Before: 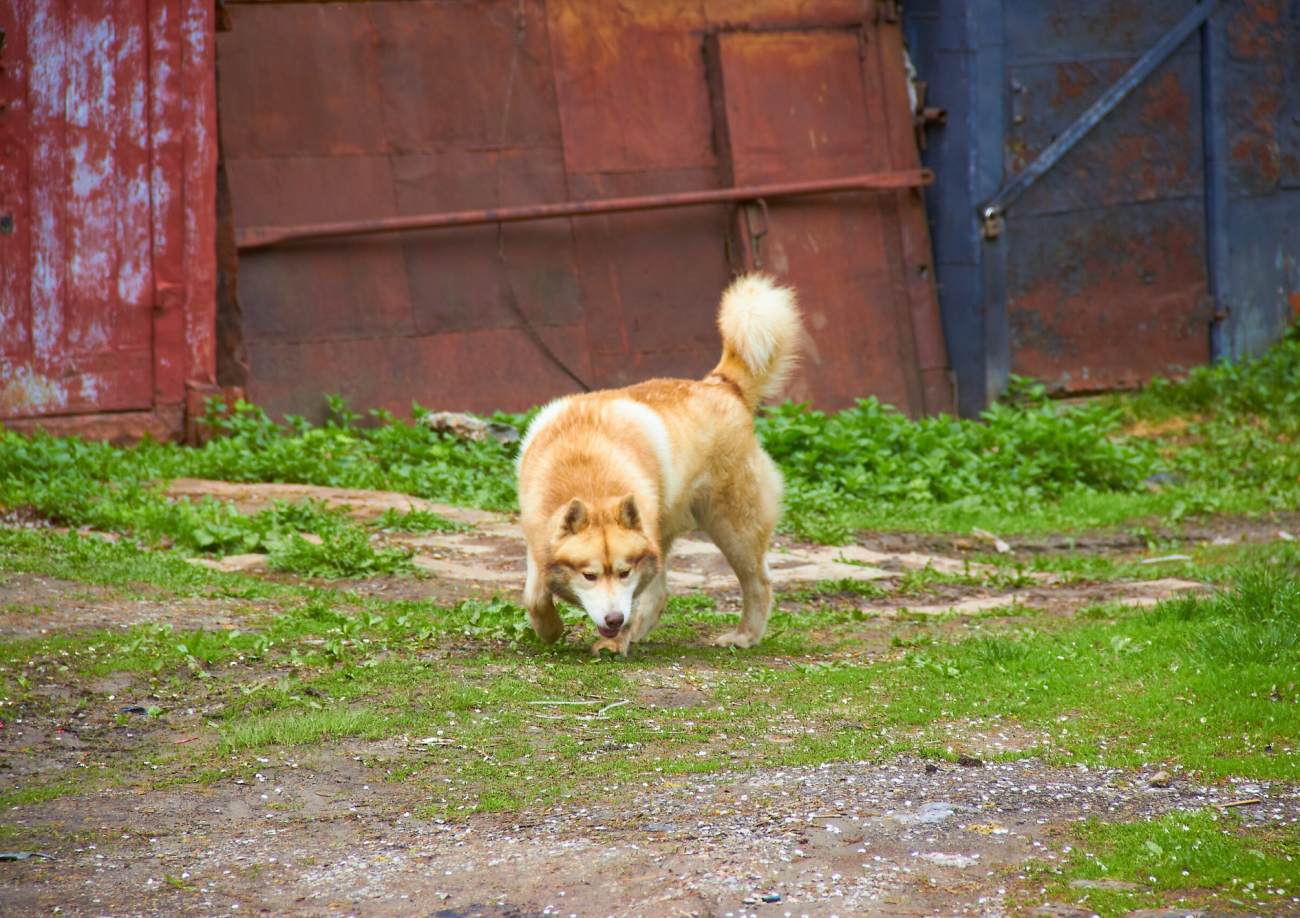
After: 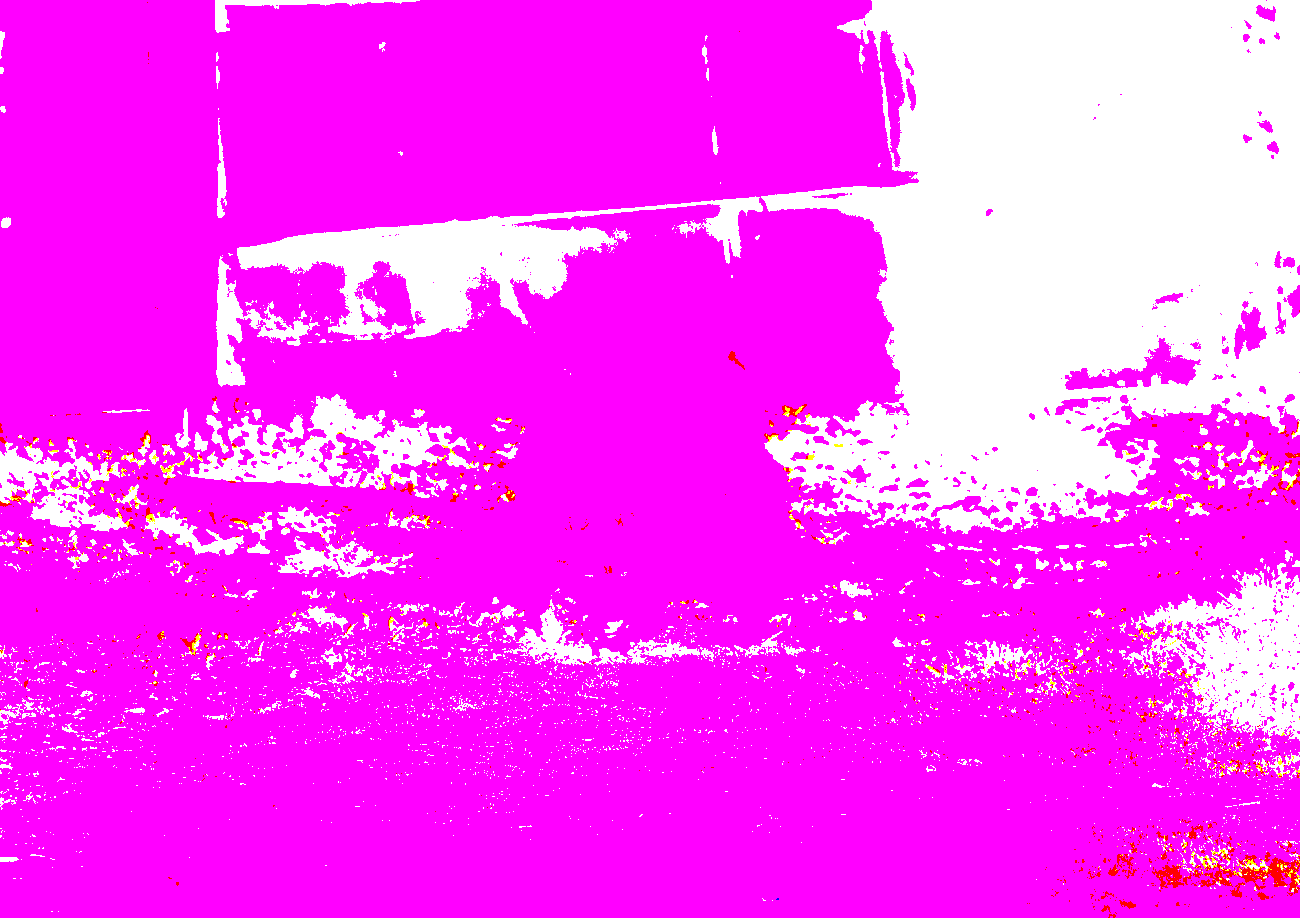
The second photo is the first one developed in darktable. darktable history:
shadows and highlights: shadows -21.3, highlights 100, soften with gaussian
graduated density: on, module defaults
exposure: exposure 0.74 EV, compensate highlight preservation false
local contrast: detail 130%
white balance: red 8, blue 8
tone equalizer: on, module defaults
